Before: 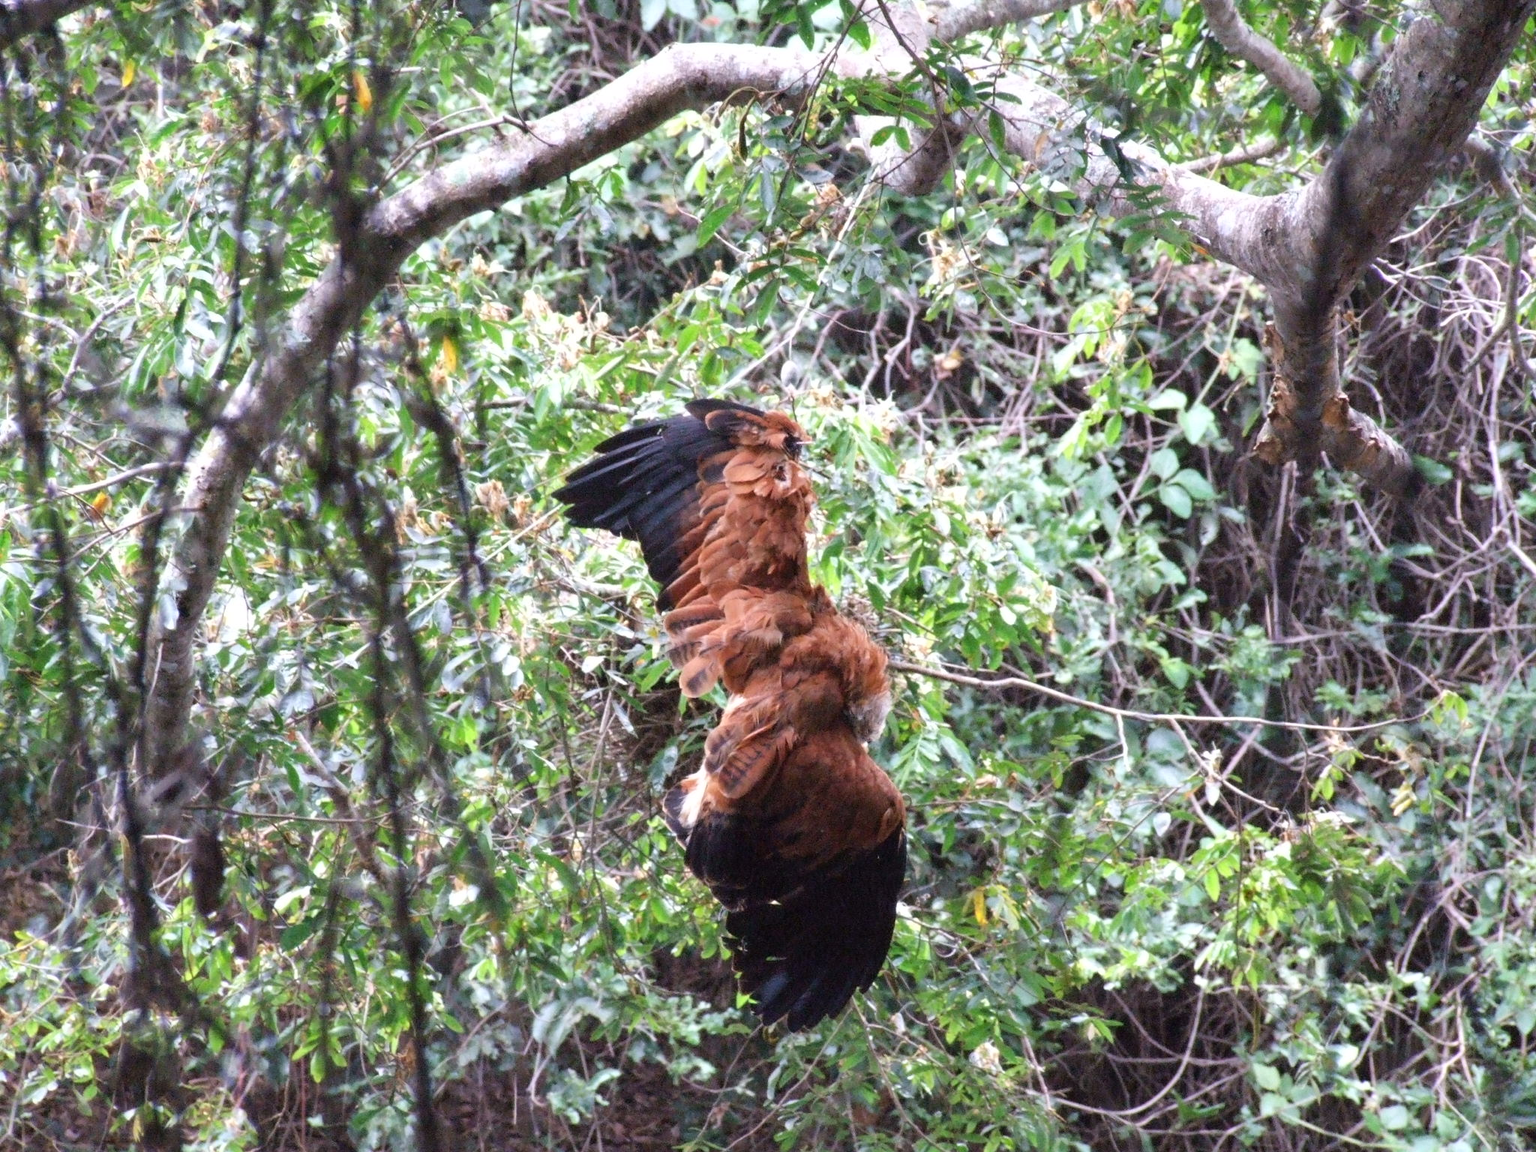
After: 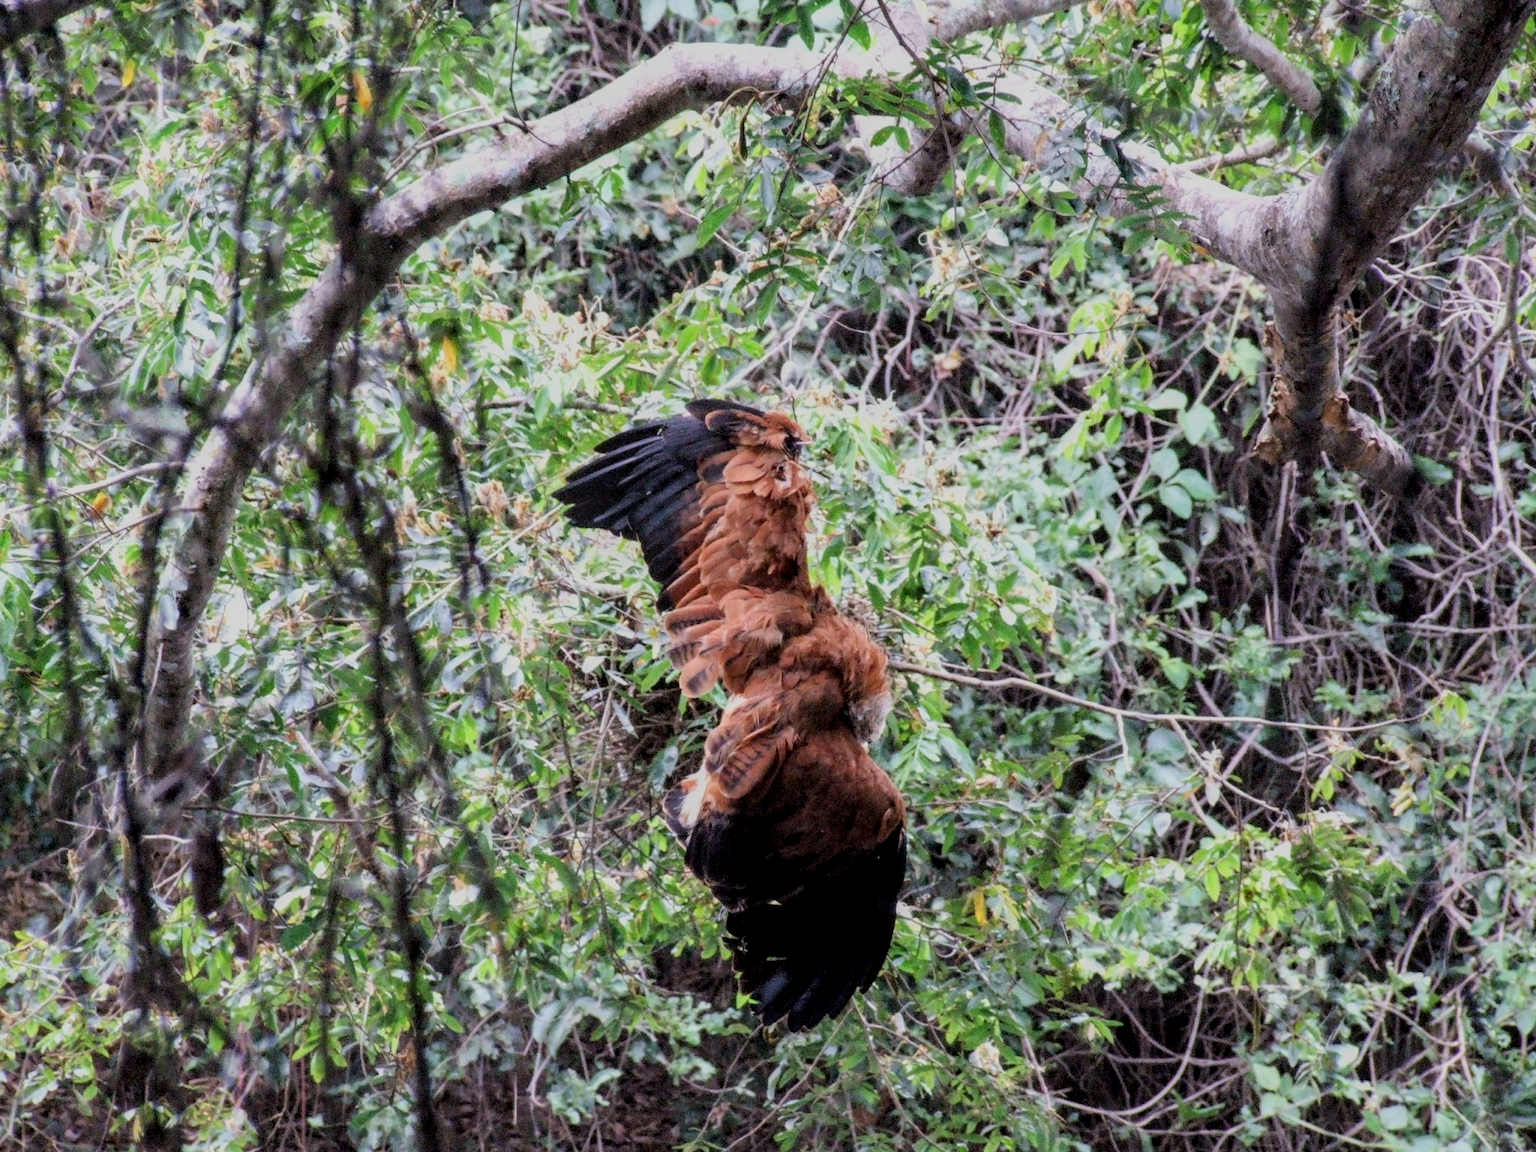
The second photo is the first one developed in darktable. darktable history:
local contrast: on, module defaults
exposure: black level correction 0.001, exposure -0.2 EV, compensate highlight preservation false
filmic rgb: black relative exposure -7.65 EV, white relative exposure 4.56 EV, hardness 3.61, color science v6 (2022)
